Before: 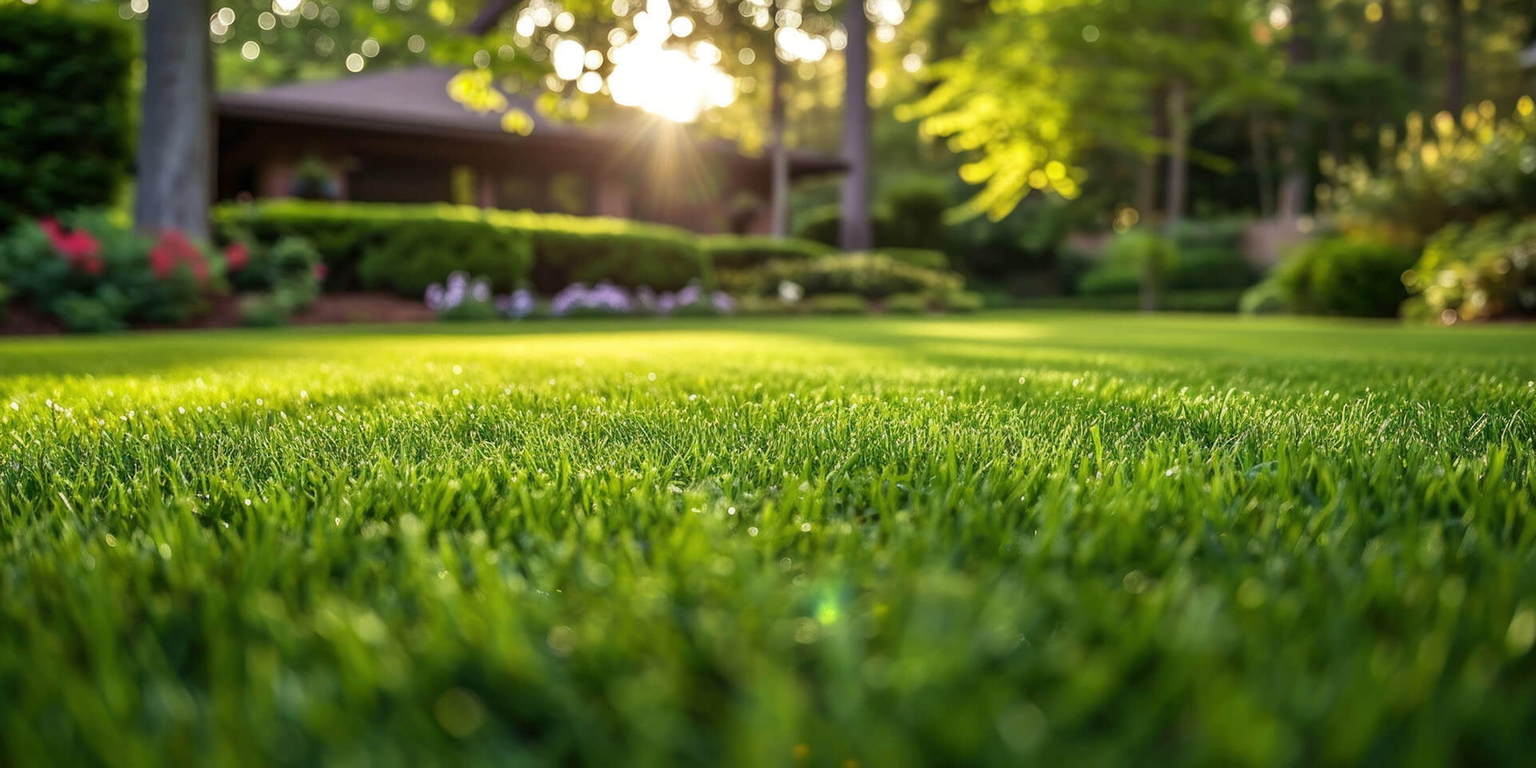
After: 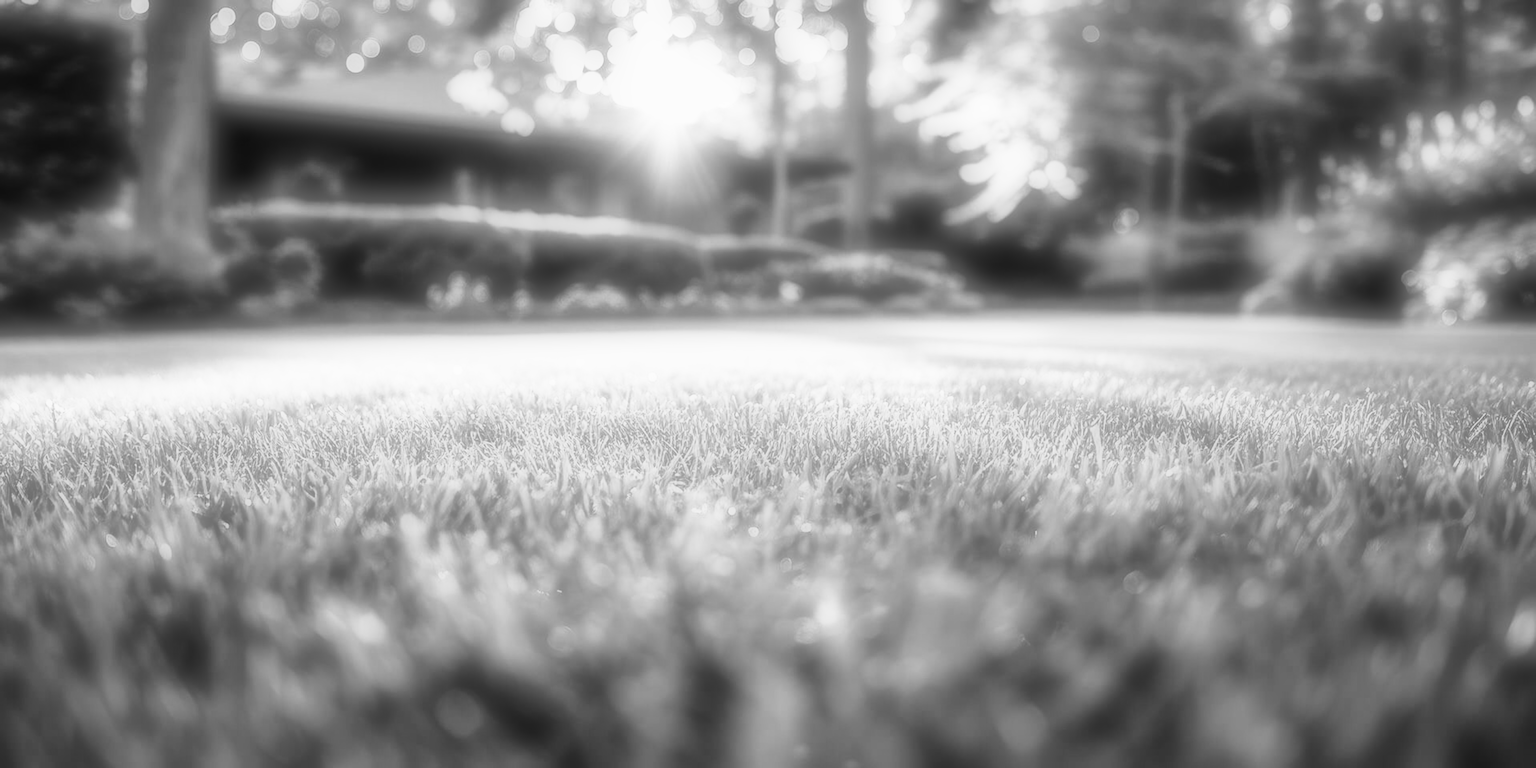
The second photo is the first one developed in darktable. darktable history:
monochrome: a 32, b 64, size 2.3
soften: on, module defaults
base curve: curves: ch0 [(0, 0) (0.026, 0.03) (0.109, 0.232) (0.351, 0.748) (0.669, 0.968) (1, 1)], preserve colors none
